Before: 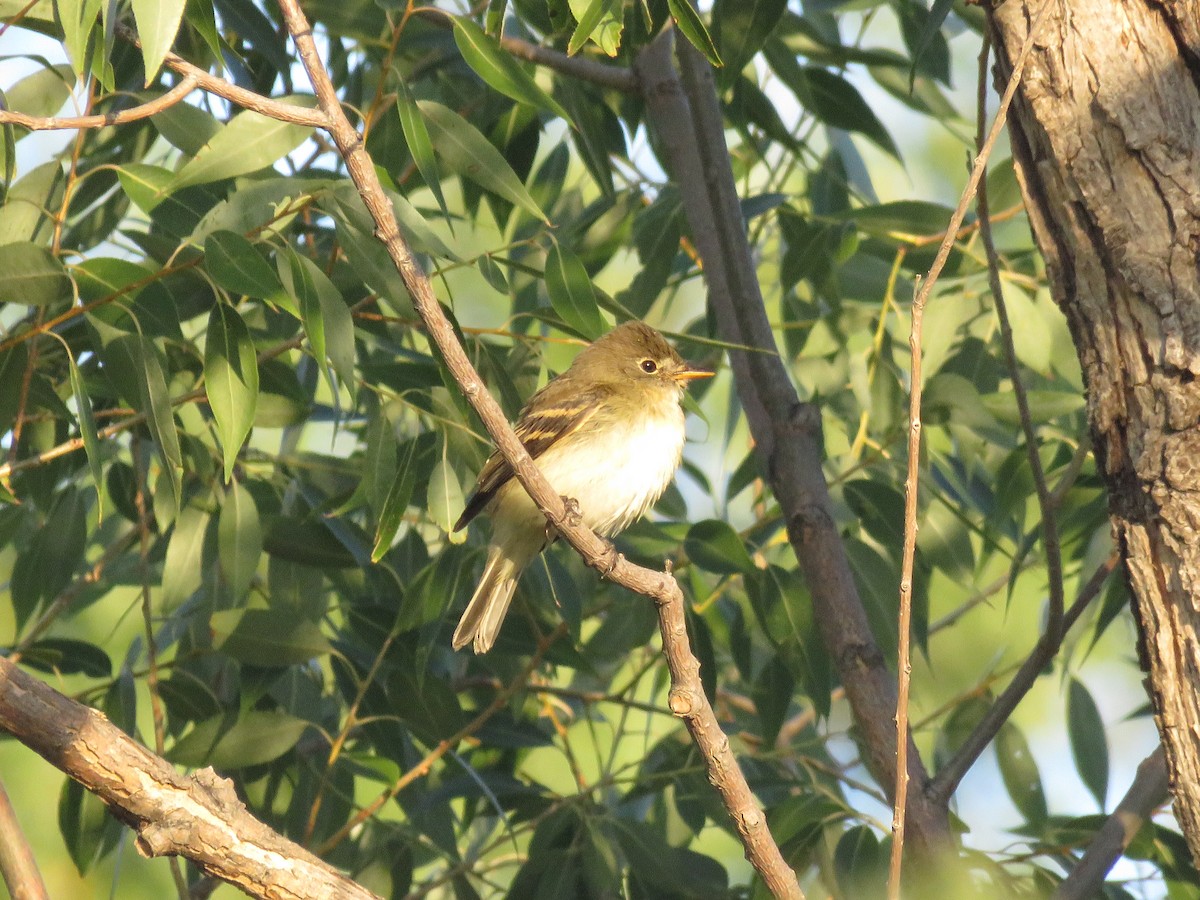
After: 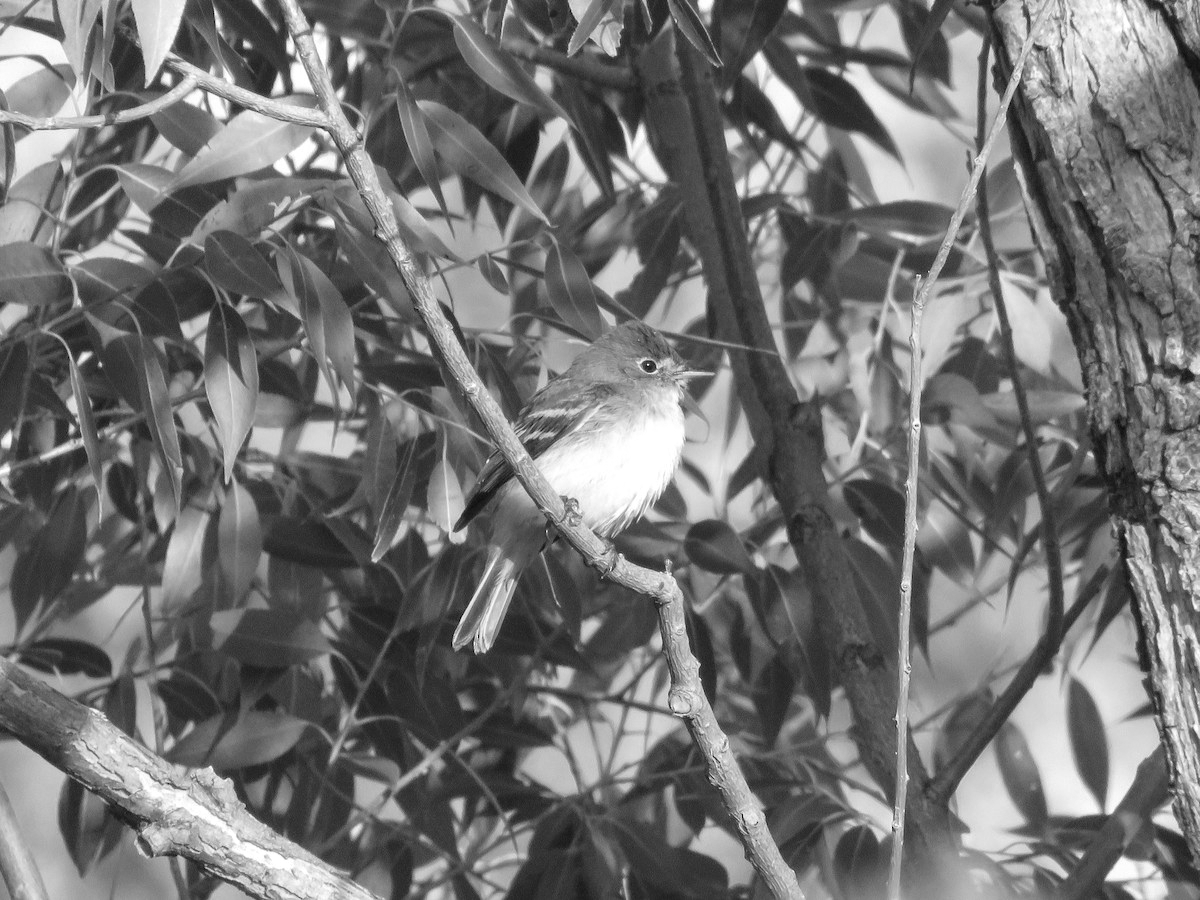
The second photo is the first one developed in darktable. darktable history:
rgb levels: mode RGB, independent channels, levels [[0, 0.5, 1], [0, 0.521, 1], [0, 0.536, 1]]
contrast brightness saturation: saturation -0.1
local contrast: highlights 100%, shadows 100%, detail 120%, midtone range 0.2
monochrome: a 16.06, b 15.48, size 1
